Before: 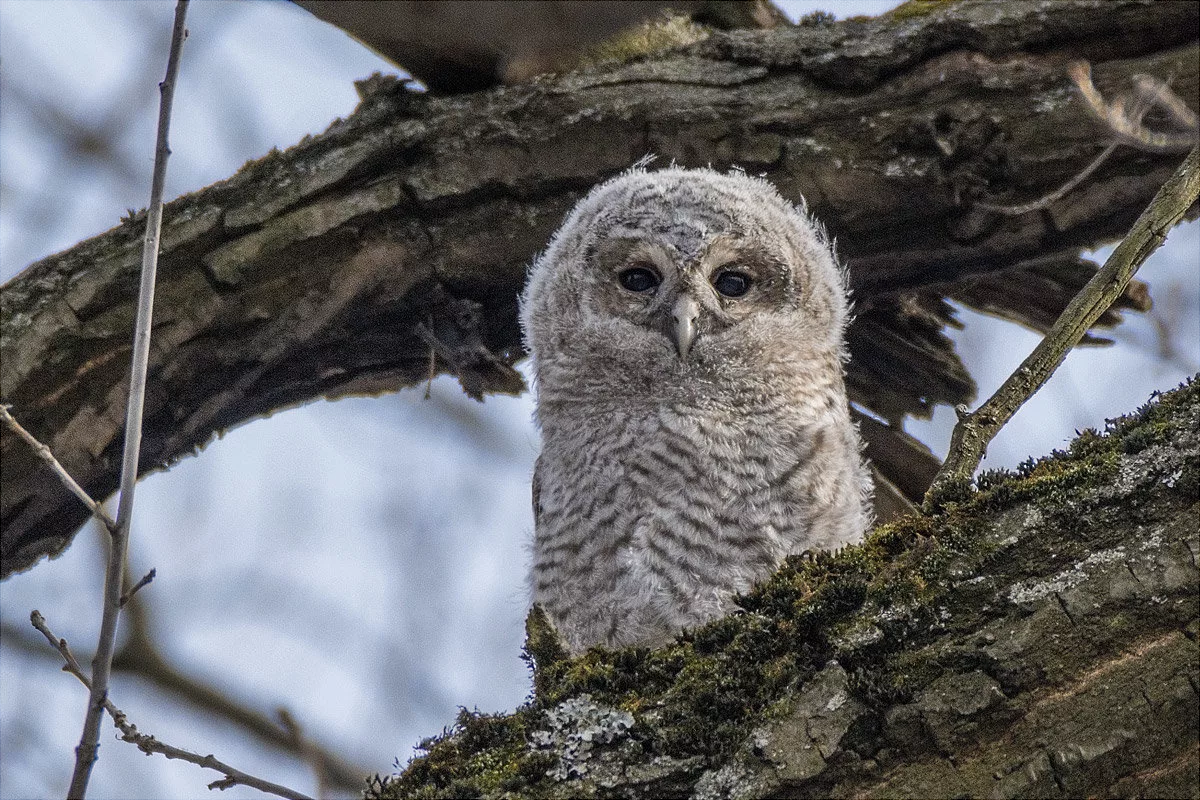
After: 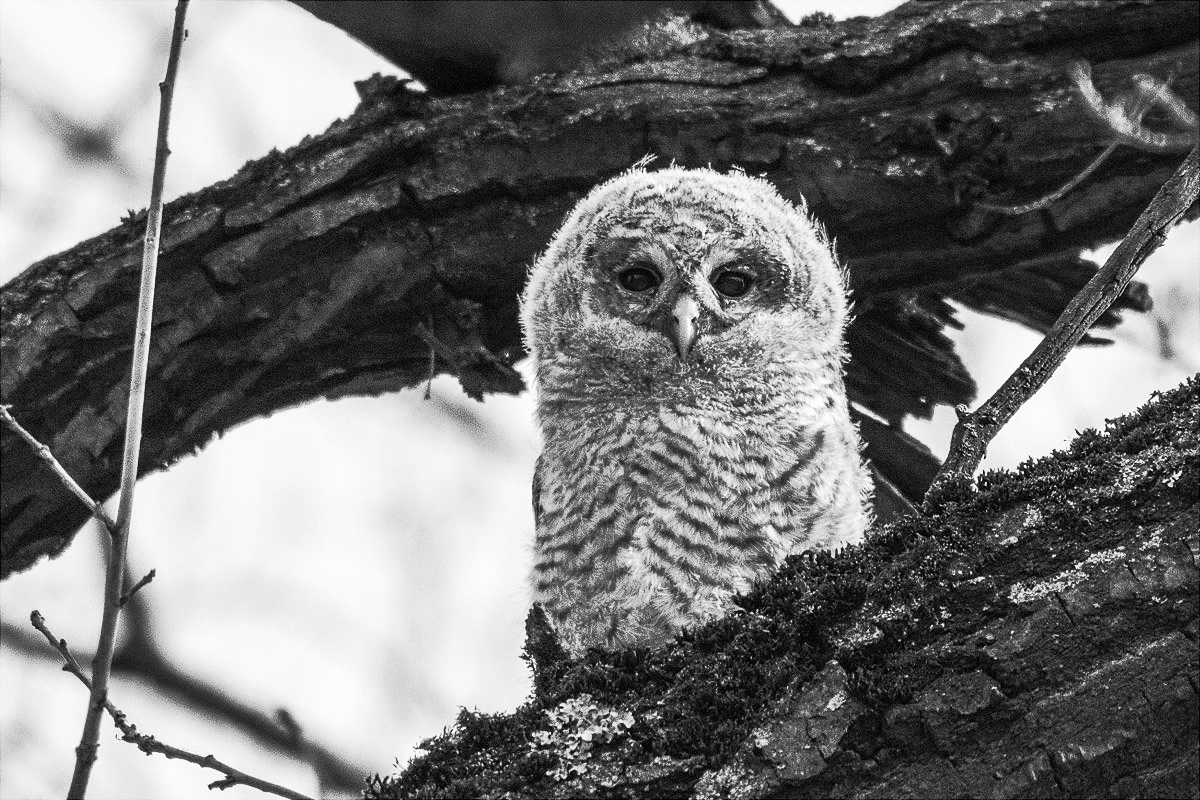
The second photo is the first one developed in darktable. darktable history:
tone curve: curves: ch0 [(0, 0) (0.003, 0.003) (0.011, 0.008) (0.025, 0.018) (0.044, 0.04) (0.069, 0.062) (0.1, 0.09) (0.136, 0.121) (0.177, 0.158) (0.224, 0.197) (0.277, 0.255) (0.335, 0.314) (0.399, 0.391) (0.468, 0.496) (0.543, 0.683) (0.623, 0.801) (0.709, 0.883) (0.801, 0.94) (0.898, 0.984) (1, 1)], preserve colors none
color look up table: target L [89.53, 71.1, 88.82, 86.7, 74.42, 48.36, 58.64, 58.64, 37.12, 23.52, 200.09, 100, 54.76, 67, 39.49, 56.32, 43.8, 34.03, 56.7, 33.18, 39.49, 43.39, 1.097, 14.68, 11.76, 5.464, 0.548, 79.52, 75.52, 85.98, 83.12, 62.72, 79.52, 58.12, 72.94, 37.82, 30.59, 39.49, 11.26, 91.64, 100, 100, 91.64, 85.27, 69.61, 84.56, 58.38, 63.22, 35.44], target a [-0.003, 0, -0.101, -0.003, -0.003, 0.001, 0, 0, 0.001, 0, 0, -0.653, 0.001, 0, 0, 0.001, 0.001, 0, 0.001, 0, 0, 0.001, 0 ×5, -0.003, 0, -0.003, -0.003, 0.001, -0.003, 0.001, -0.001, 0 ×4, -0.1, -0.653, -0.653, -0.1, -0.003, 0, -0.003, 0.001, 0, 0.001], target b [0.026, 0.004, 1.248, 0.027, 0.028, -0.008, -0.002, -0.002, -0.004, -0.003, 0, 8.394, -0.006, 0.005, 0, -0.006, -0.006, -0.001, -0.006, -0.001, 0, -0.007, 0, -0.001, 0, 0.003, 0, 0.027, 0.004, 0.027, 0.027, -0.003, 0.027, -0.002, 0.005, -0.001, -0.001, 0, 0, 1.239, 8.394, 8.394, 1.239, 0.027, 0.004, 0.027, -0.002, -0.002, -0.004], num patches 49
